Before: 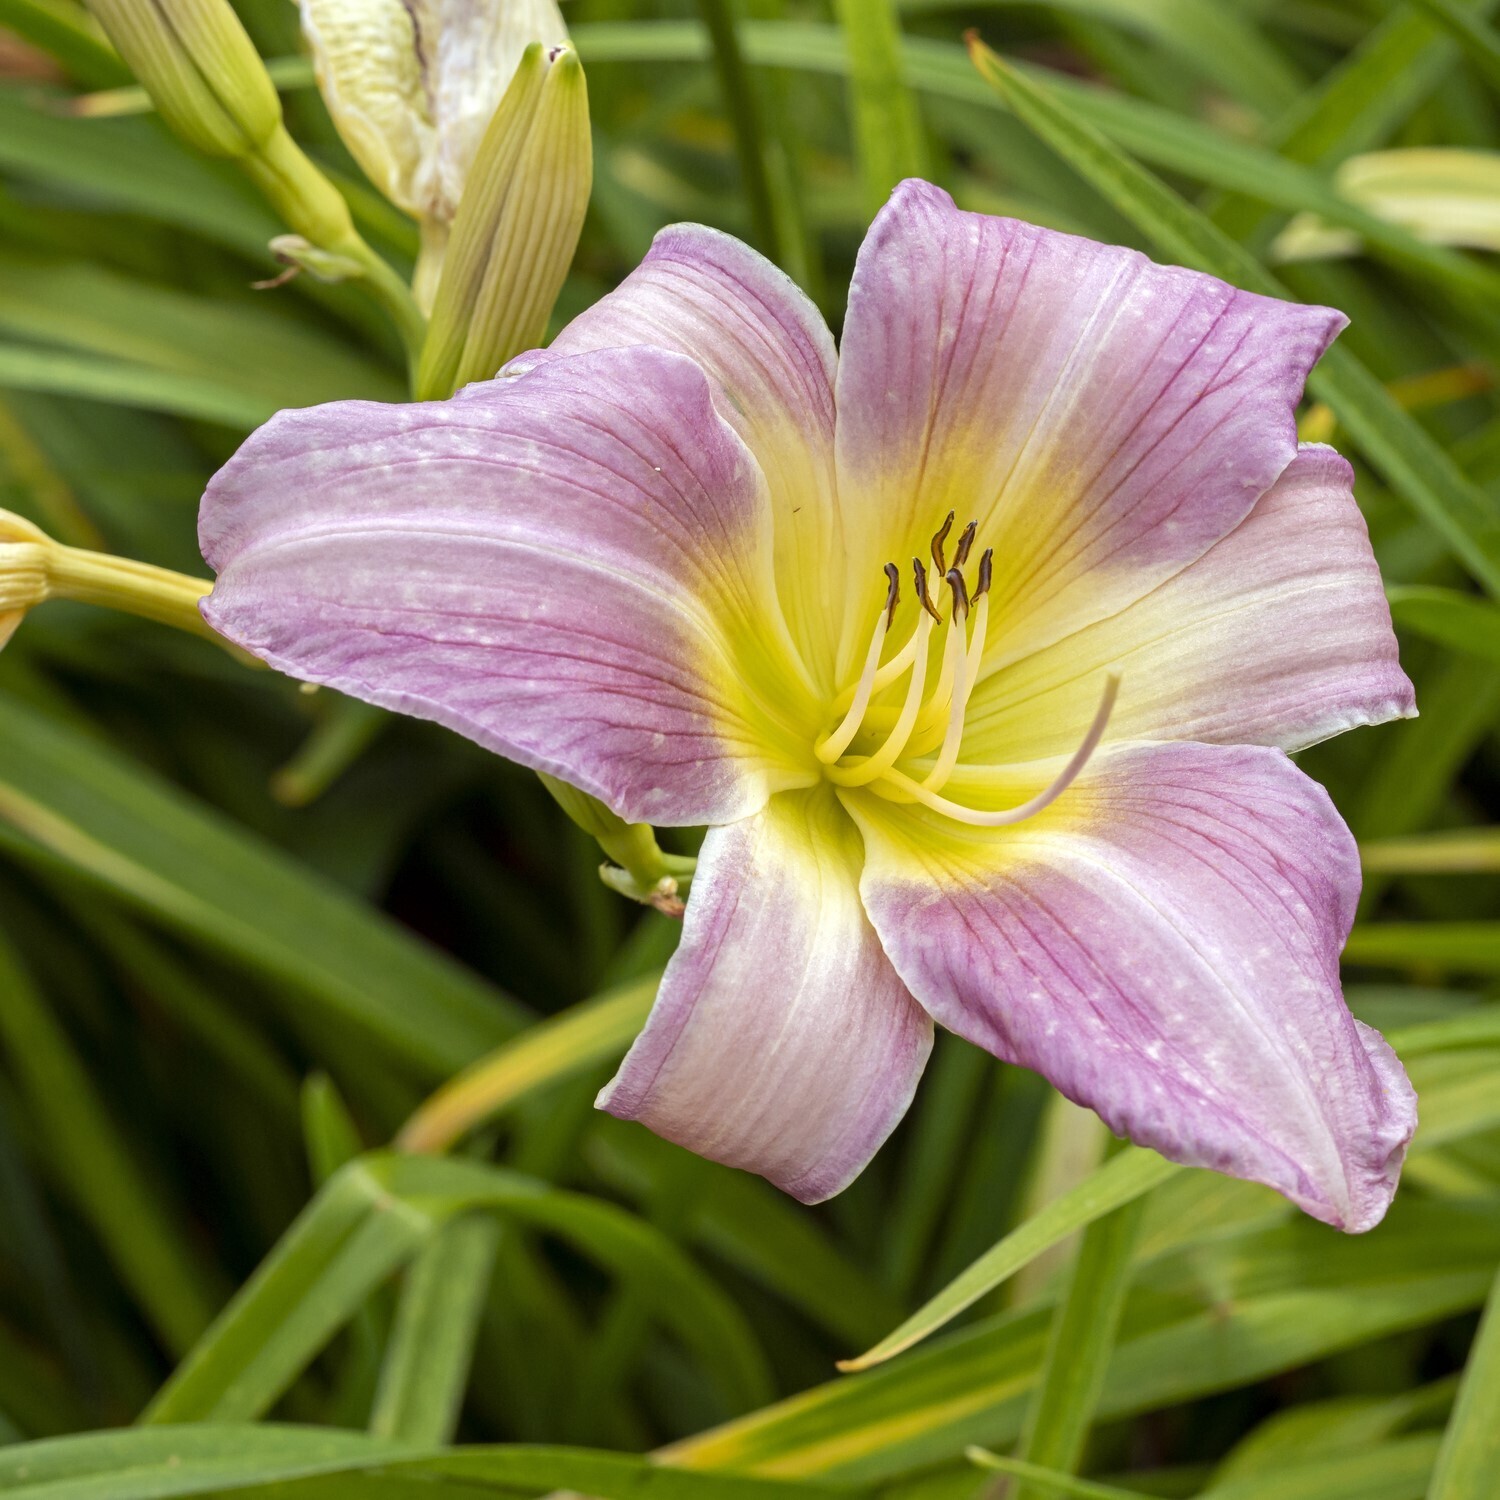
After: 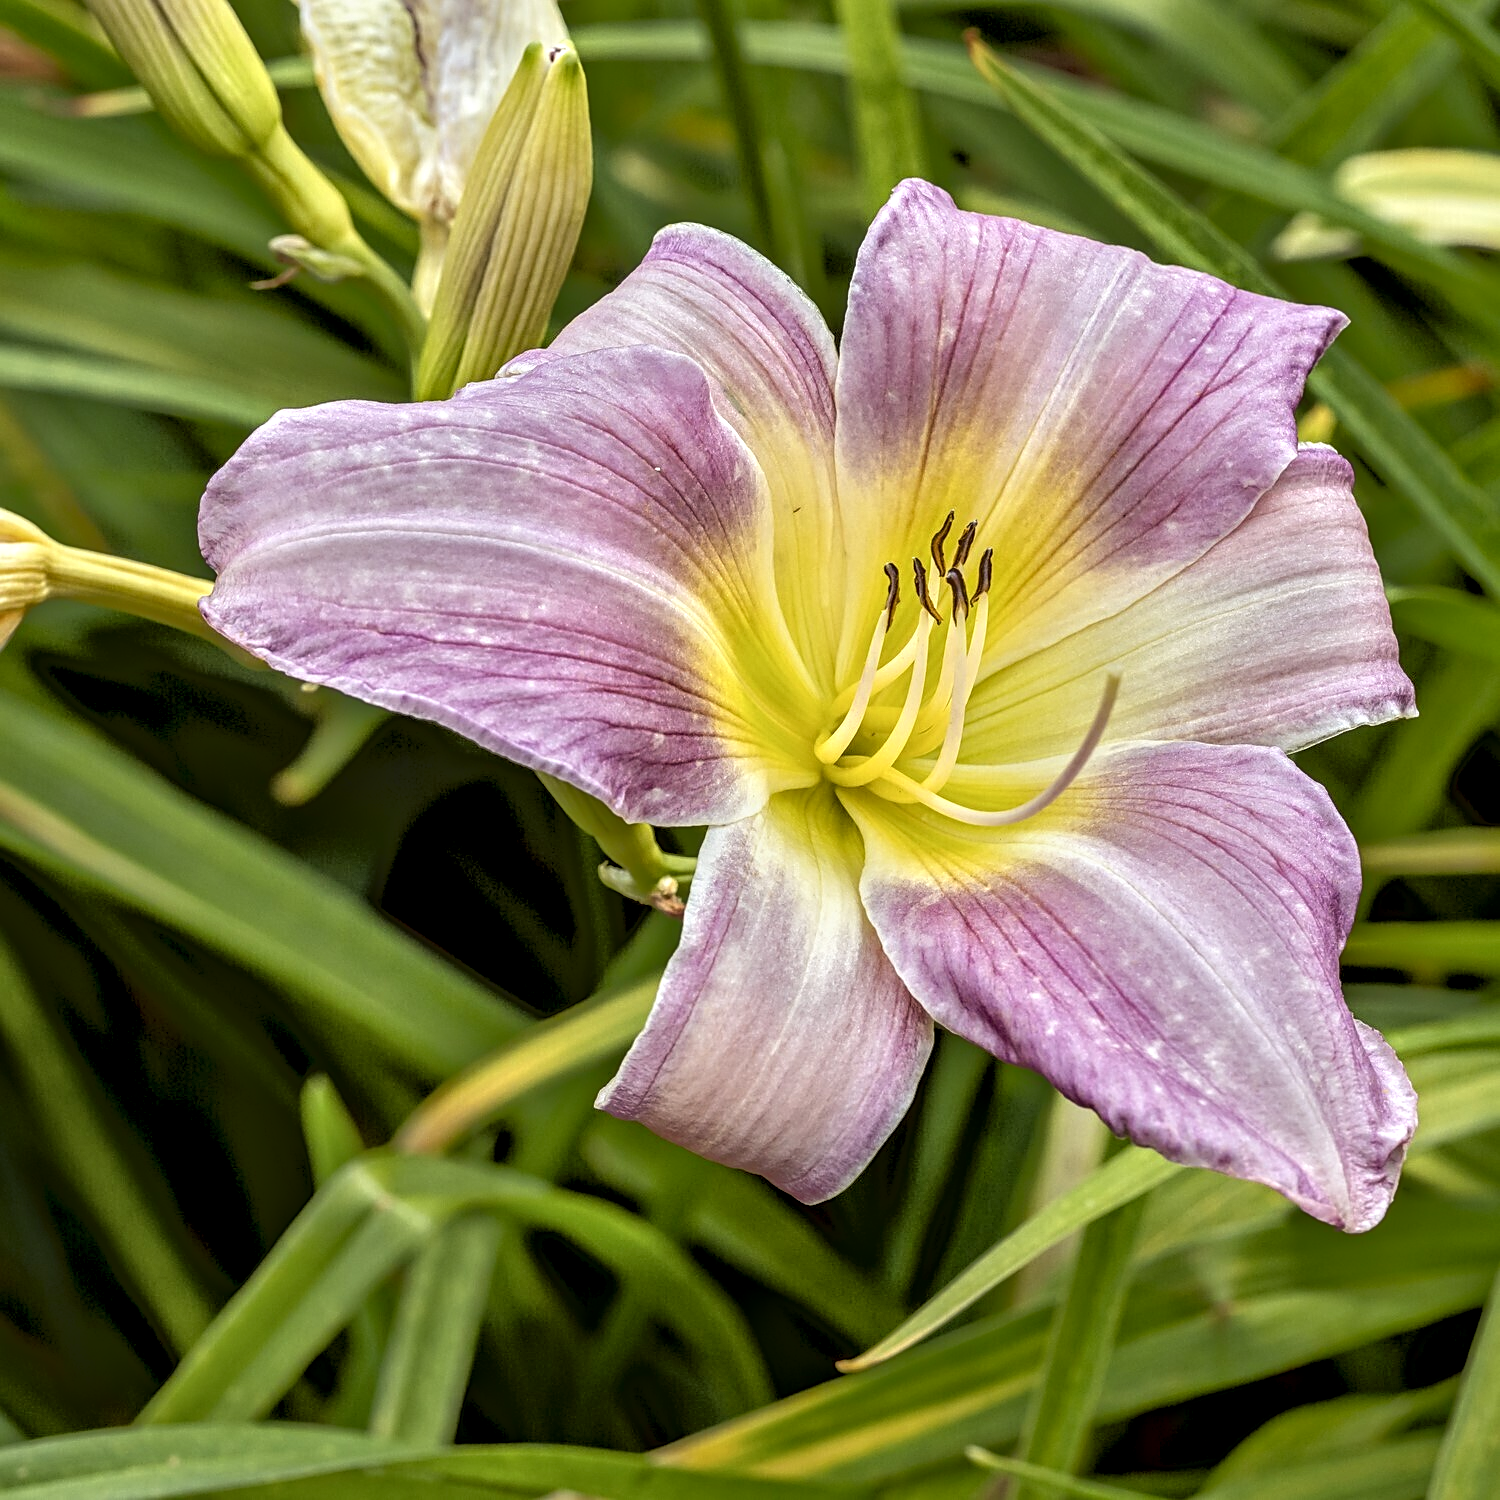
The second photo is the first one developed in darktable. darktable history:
sharpen: amount 0.5
tone equalizer: -7 EV -0.629 EV, -6 EV 0.971 EV, -5 EV -0.454 EV, -4 EV 0.446 EV, -3 EV 0.415 EV, -2 EV 0.132 EV, -1 EV -0.176 EV, +0 EV -0.379 EV
local contrast: detail 160%
